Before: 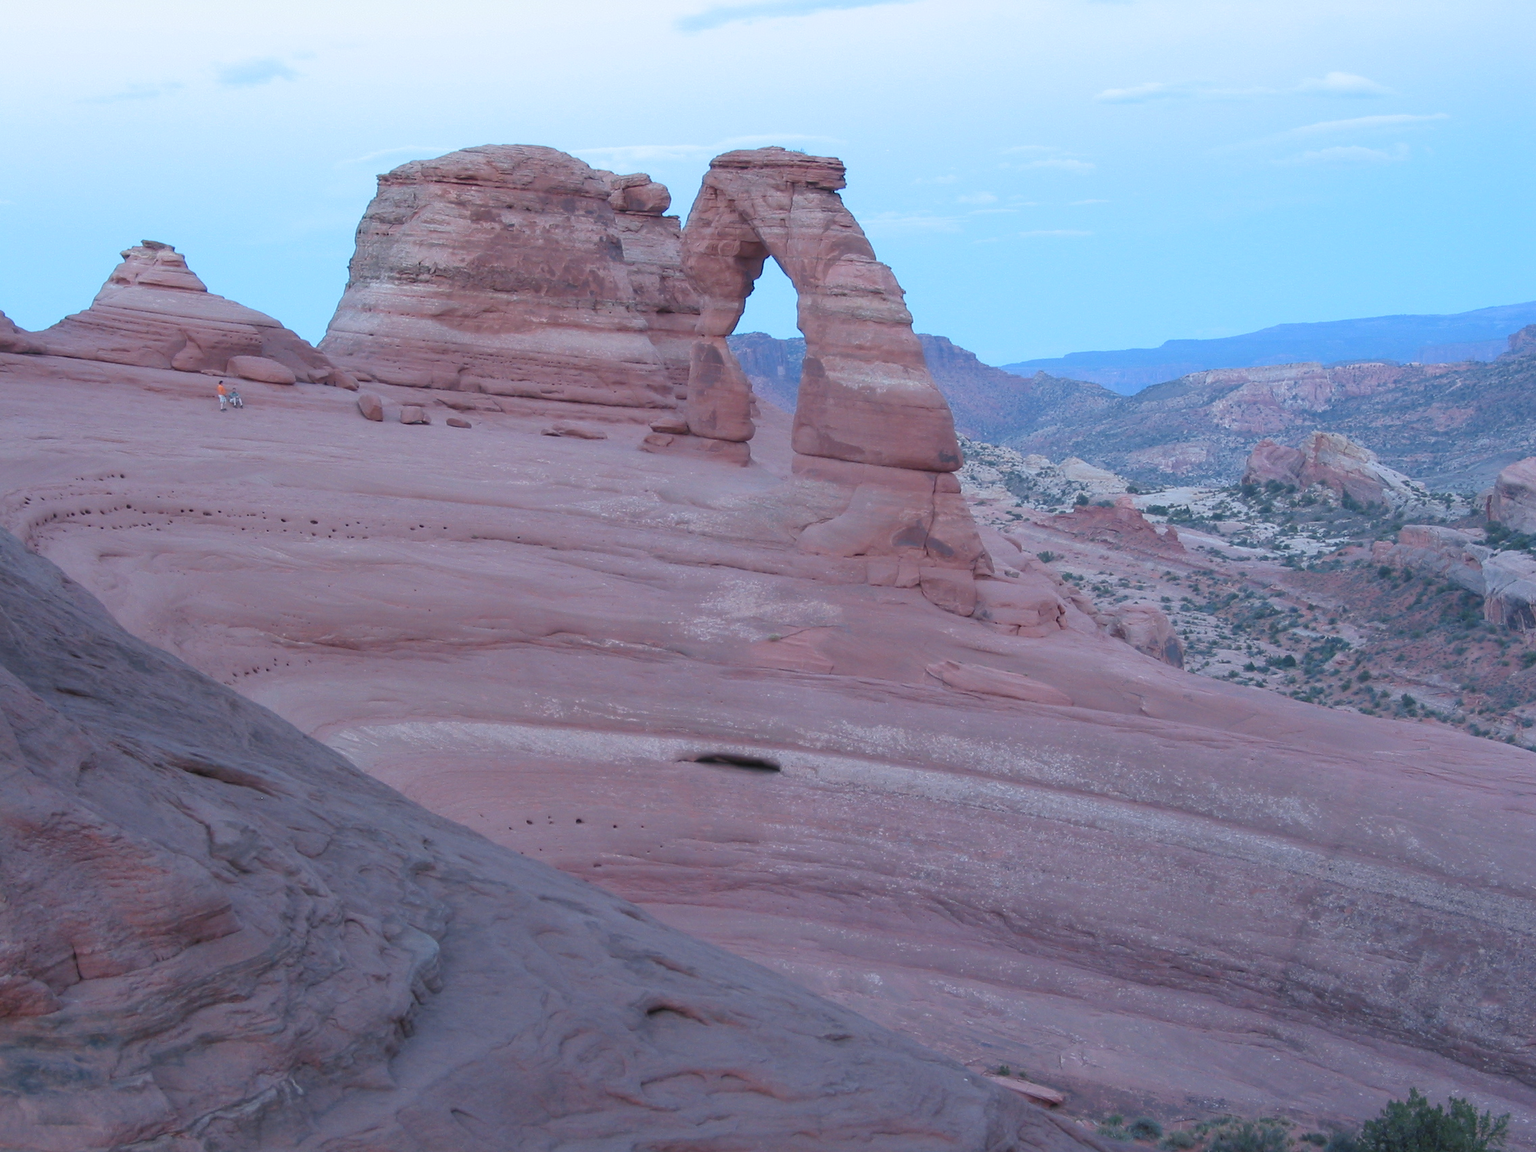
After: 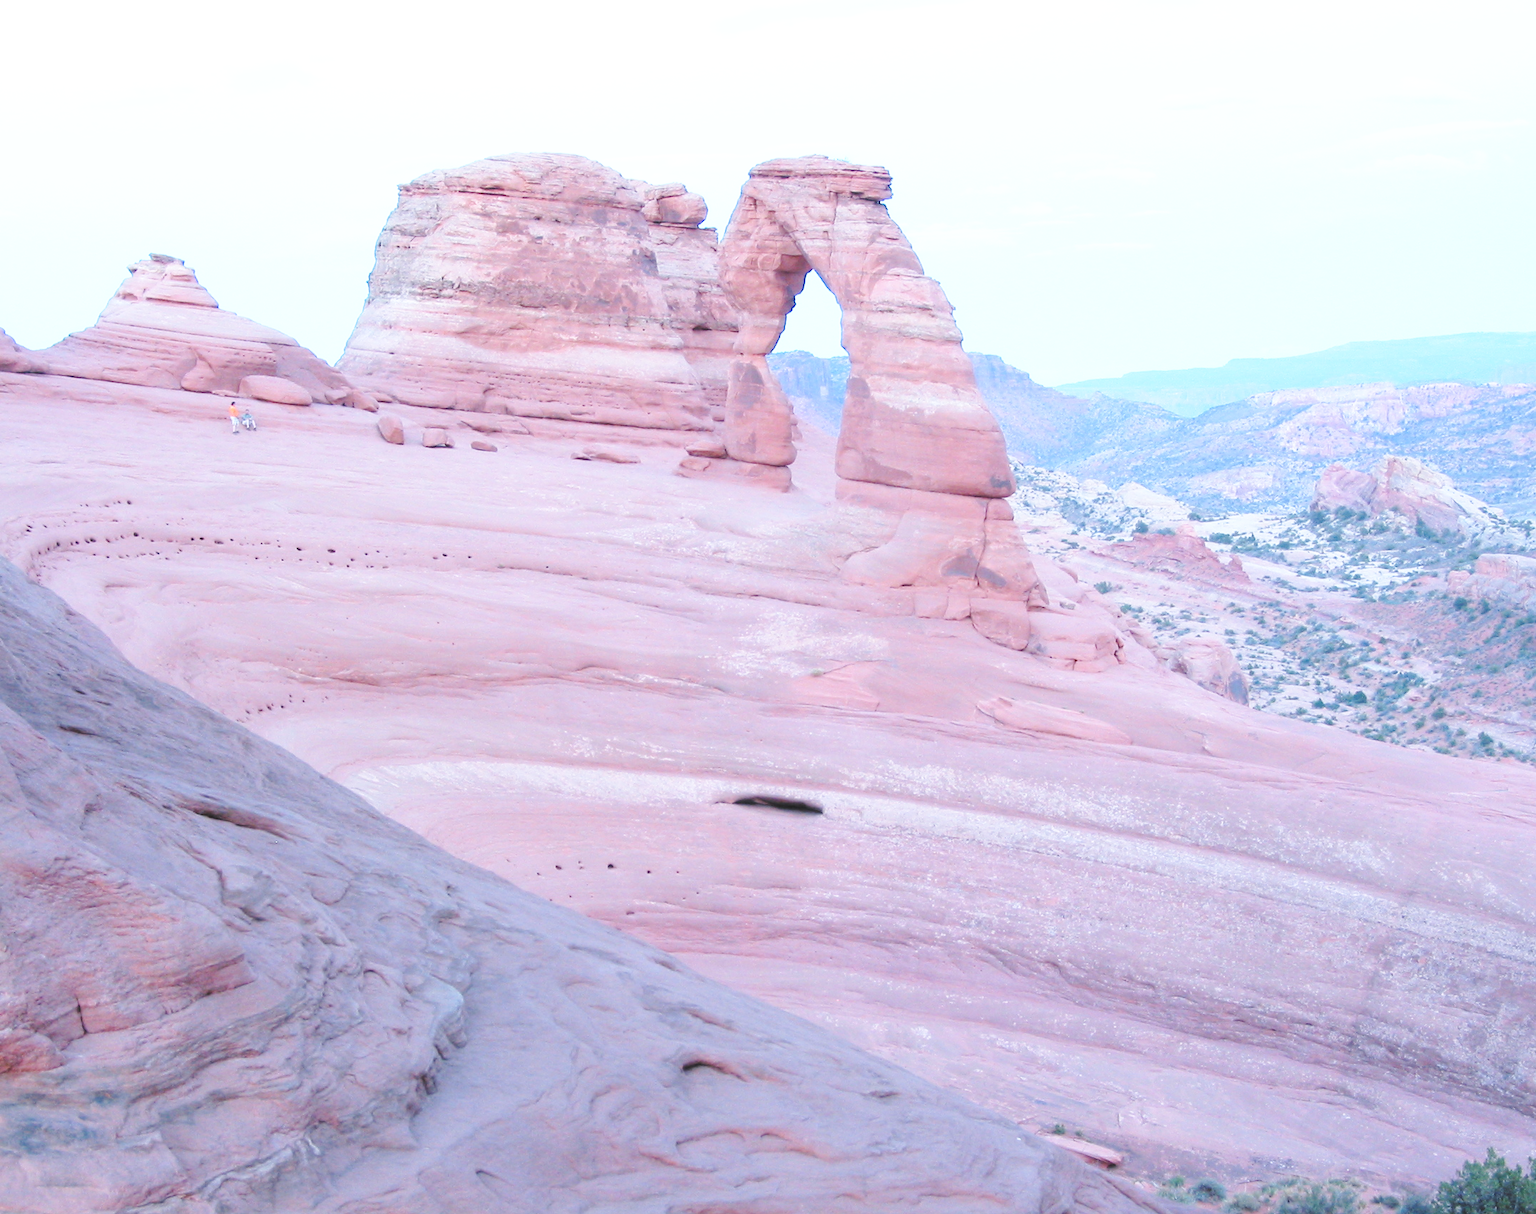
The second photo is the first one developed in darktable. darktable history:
contrast brightness saturation: brightness 0.13
base curve: curves: ch0 [(0, 0) (0.036, 0.037) (0.121, 0.228) (0.46, 0.76) (0.859, 0.983) (1, 1)], preserve colors none
exposure: exposure 0.6 EV, compensate highlight preservation false
crop and rotate: right 5.167%
